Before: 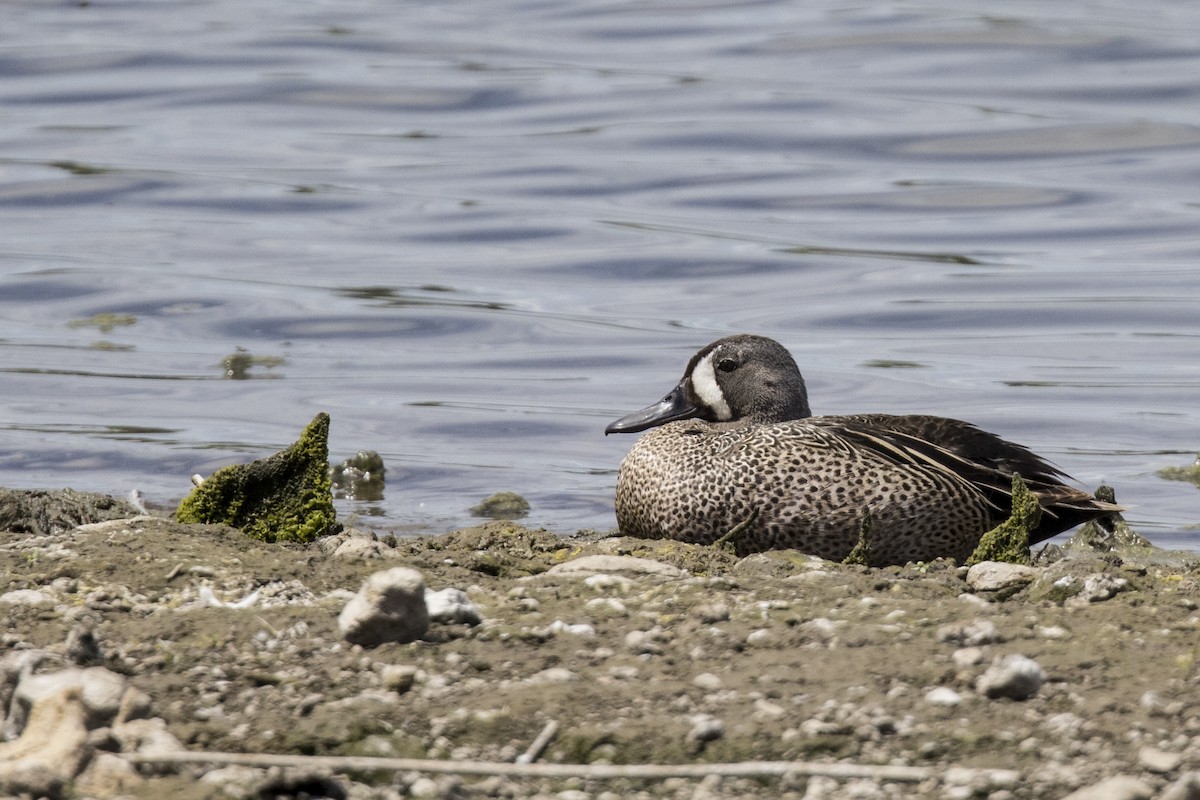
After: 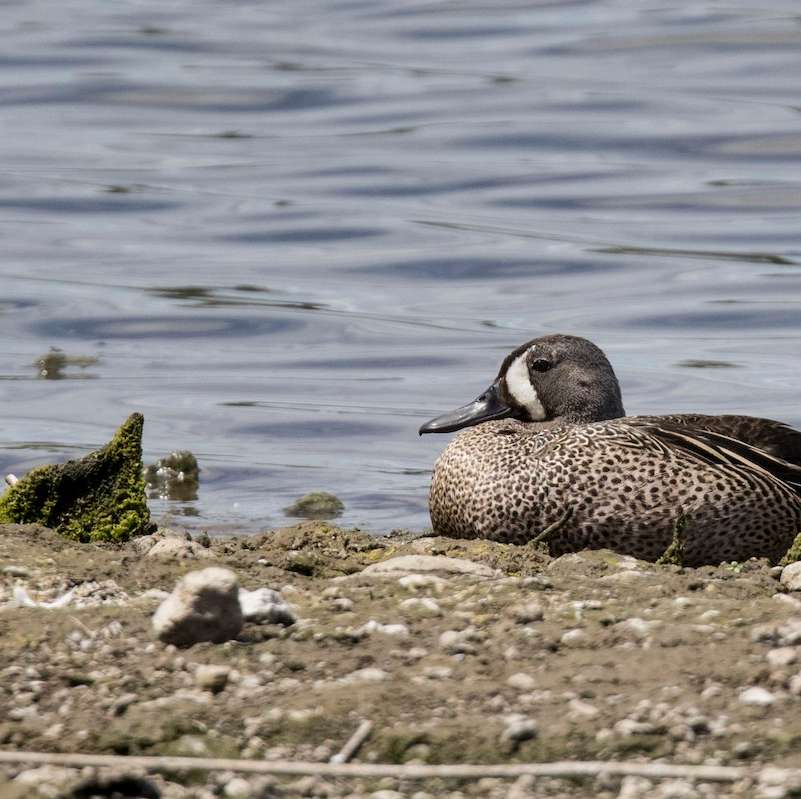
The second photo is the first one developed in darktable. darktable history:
shadows and highlights: white point adjustment 0.064, soften with gaussian
crop and rotate: left 15.538%, right 17.695%
